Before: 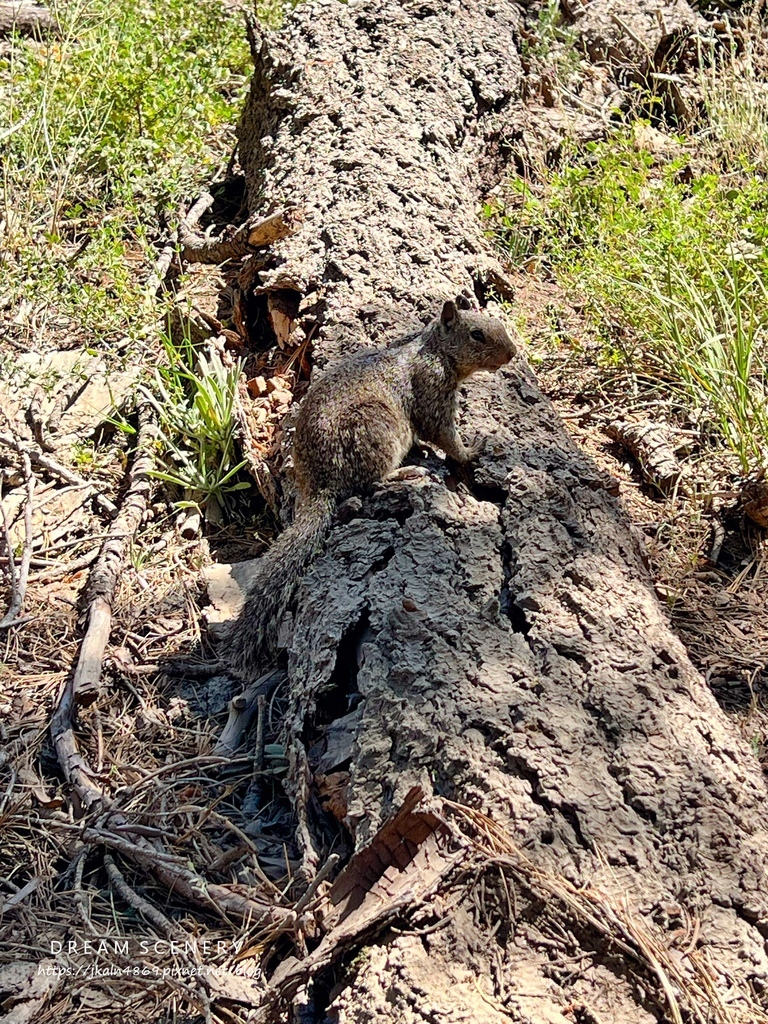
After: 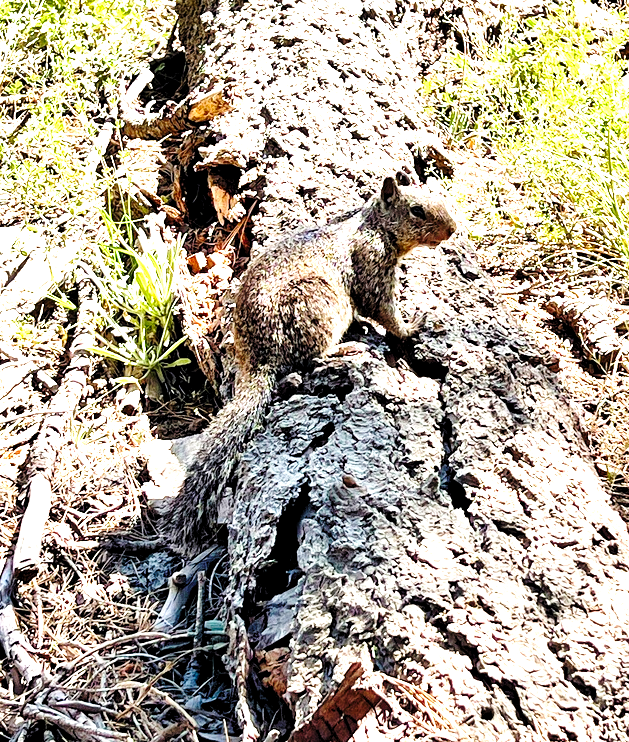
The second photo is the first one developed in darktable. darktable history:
crop: left 7.833%, top 12.11%, right 10.208%, bottom 15.393%
base curve: curves: ch0 [(0, 0) (0.028, 0.03) (0.121, 0.232) (0.46, 0.748) (0.859, 0.968) (1, 1)], preserve colors none
velvia: strength 15.32%
levels: white 99.91%, levels [0.062, 0.494, 0.925]
exposure: black level correction 0, exposure 0.951 EV, compensate highlight preservation false
shadows and highlights: shadows 52.24, highlights -28.4, soften with gaussian
